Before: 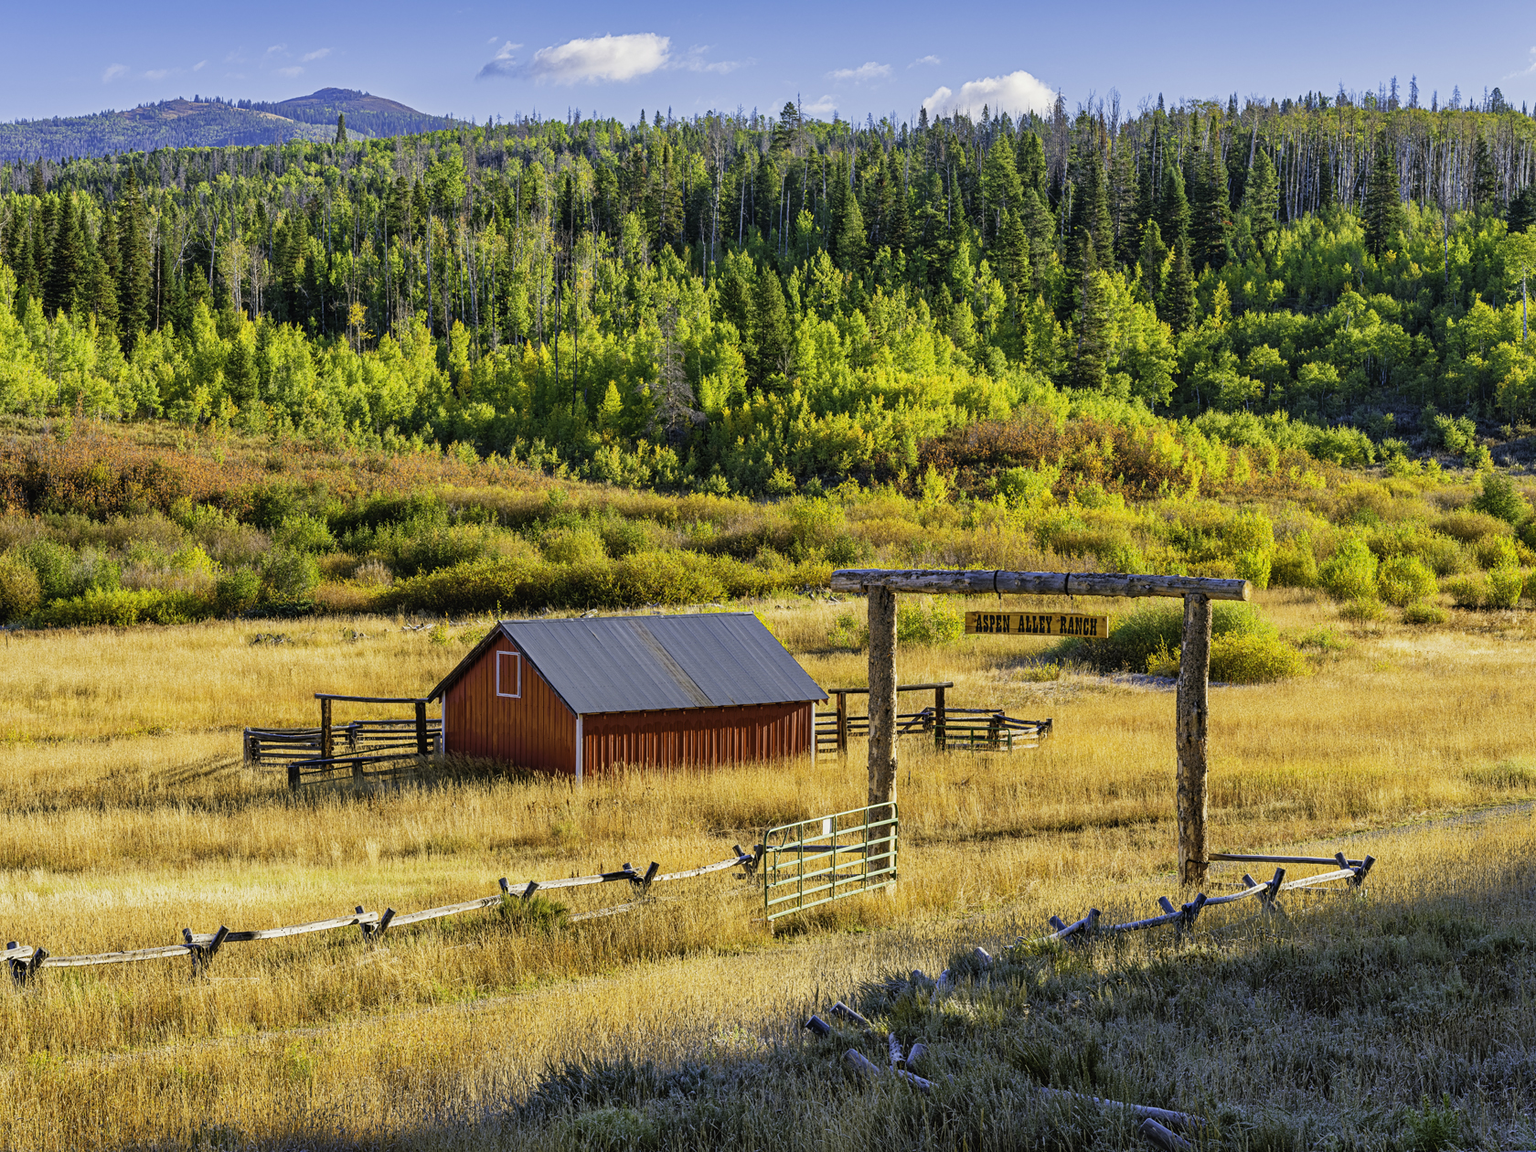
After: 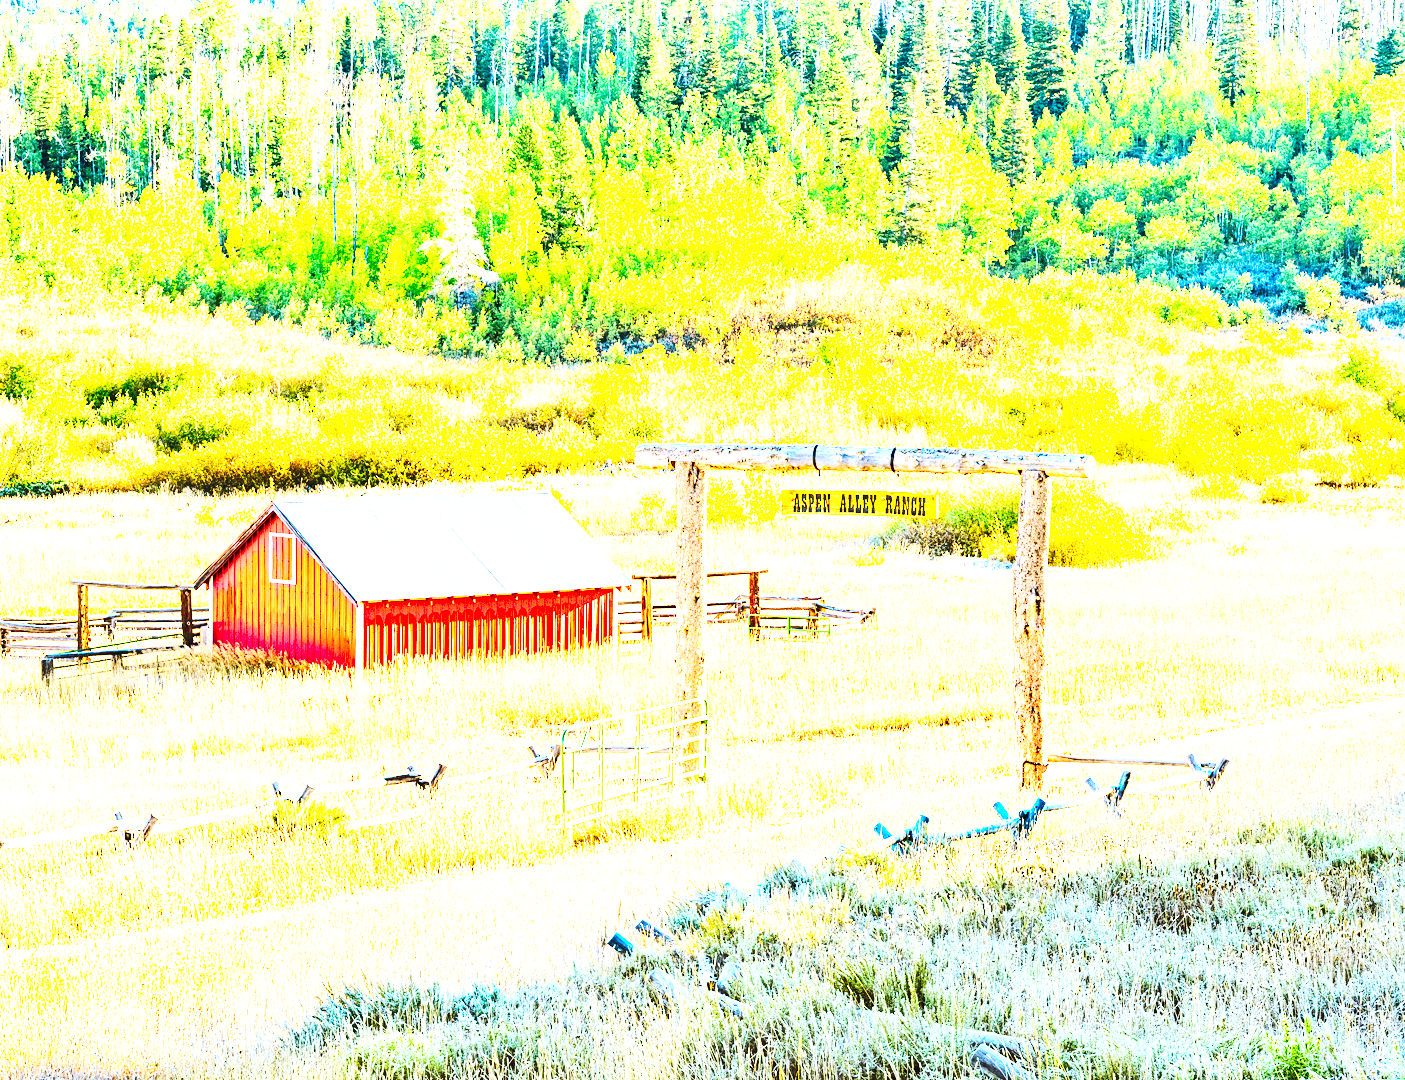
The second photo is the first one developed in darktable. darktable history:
exposure: black level correction 0, exposure 1.3 EV, compensate exposure bias true, compensate highlight preservation false
contrast brightness saturation: contrast 0.18, saturation 0.3
base curve: curves: ch0 [(0, 0.003) (0.001, 0.002) (0.006, 0.004) (0.02, 0.022) (0.048, 0.086) (0.094, 0.234) (0.162, 0.431) (0.258, 0.629) (0.385, 0.8) (0.548, 0.918) (0.751, 0.988) (1, 1)], preserve colors none
crop: left 16.315%, top 14.246%
